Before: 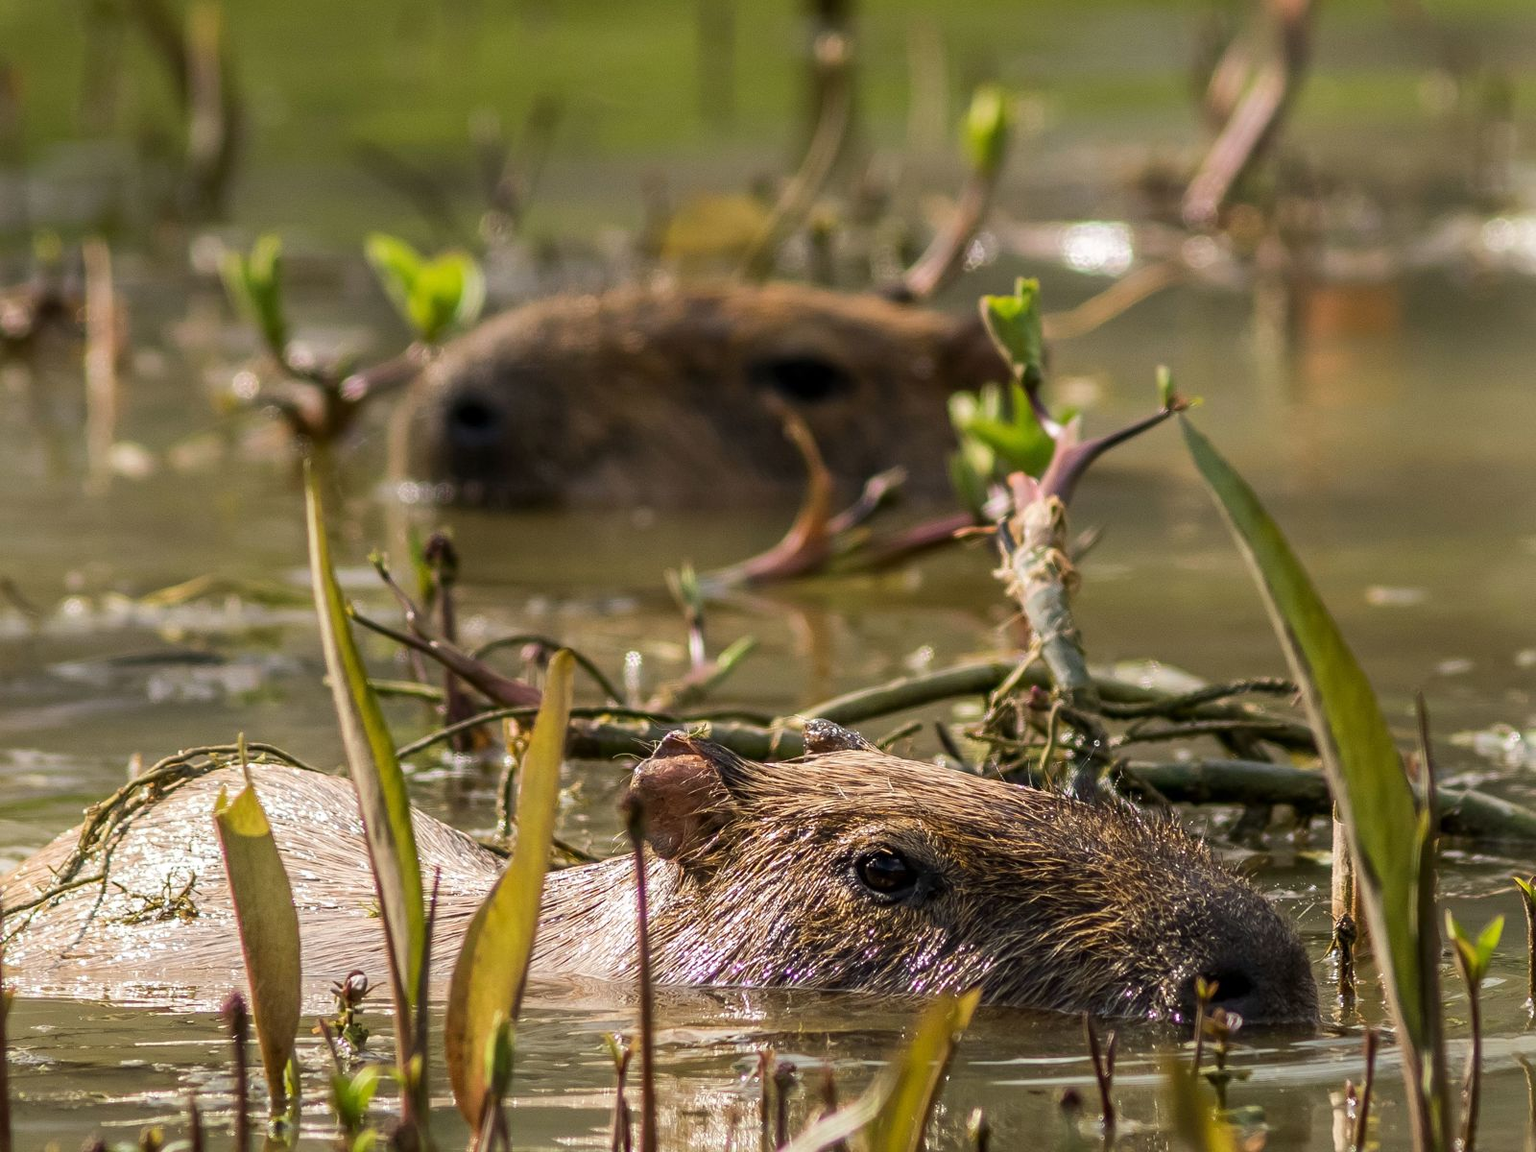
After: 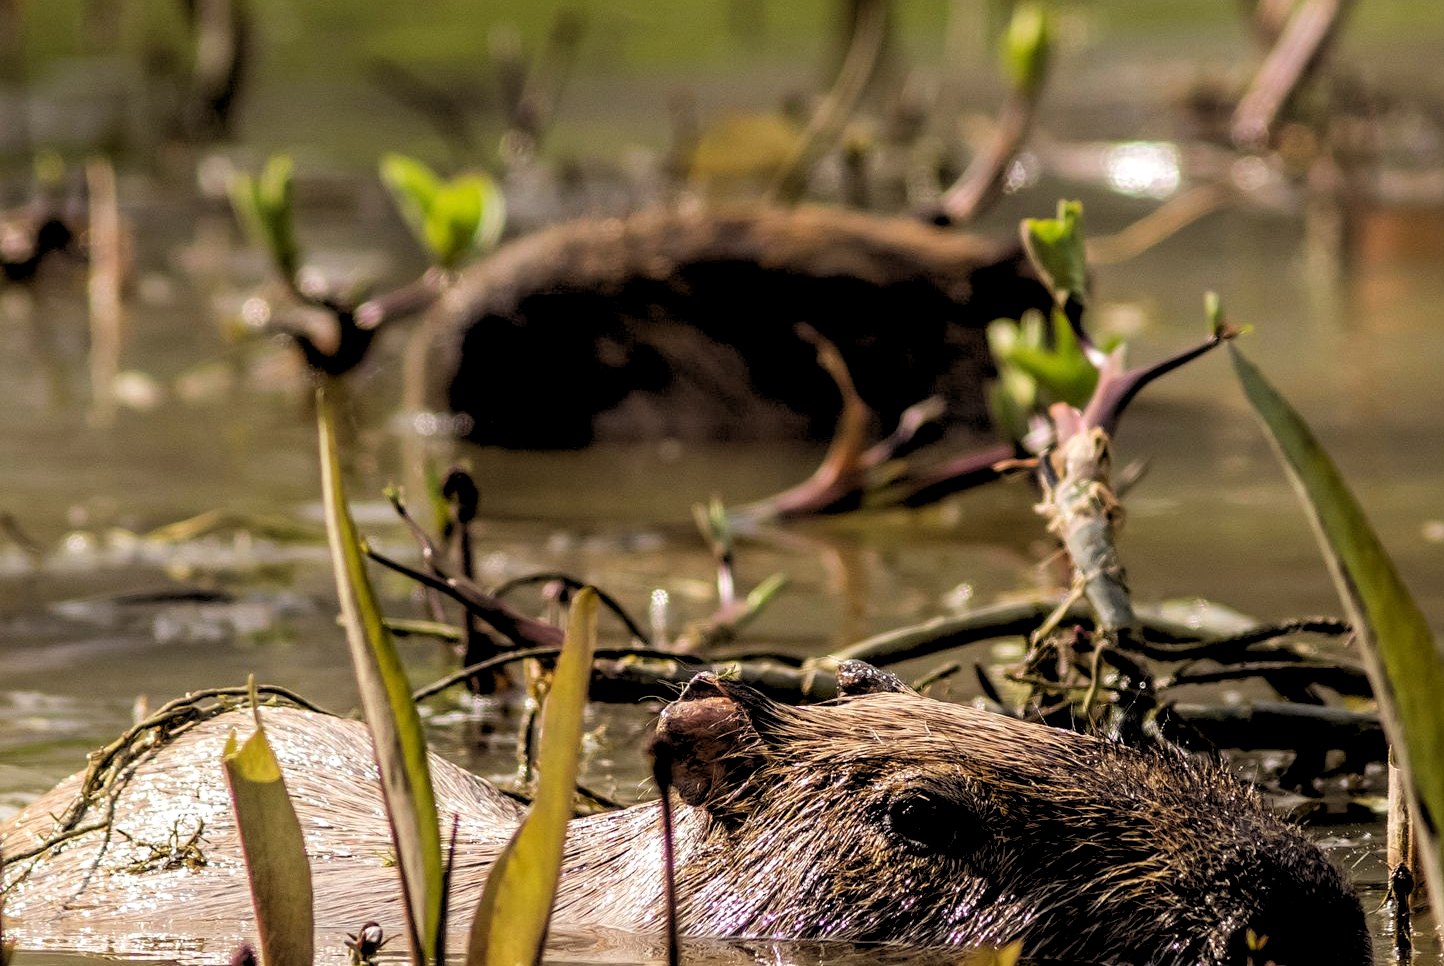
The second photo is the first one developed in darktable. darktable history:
crop: top 7.49%, right 9.717%, bottom 11.943%
color balance: mode lift, gamma, gain (sRGB), lift [1, 1.049, 1, 1]
rgb levels: levels [[0.034, 0.472, 0.904], [0, 0.5, 1], [0, 0.5, 1]]
